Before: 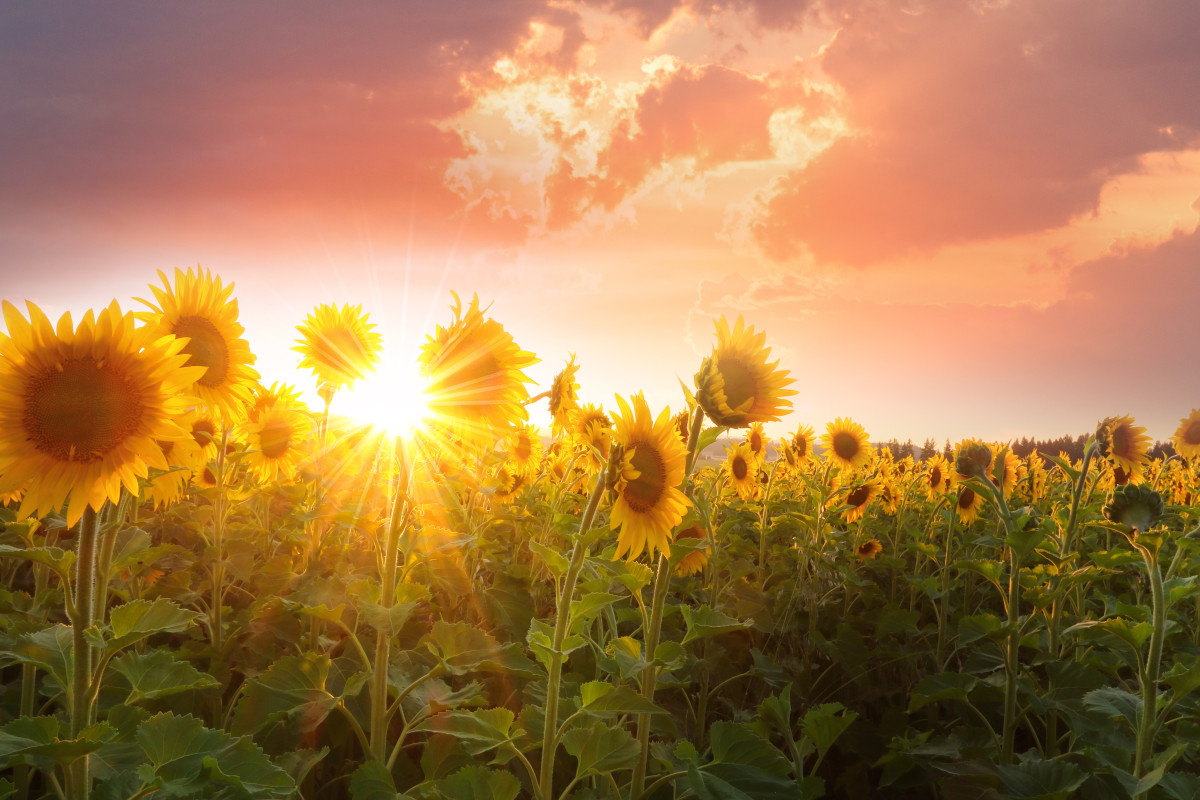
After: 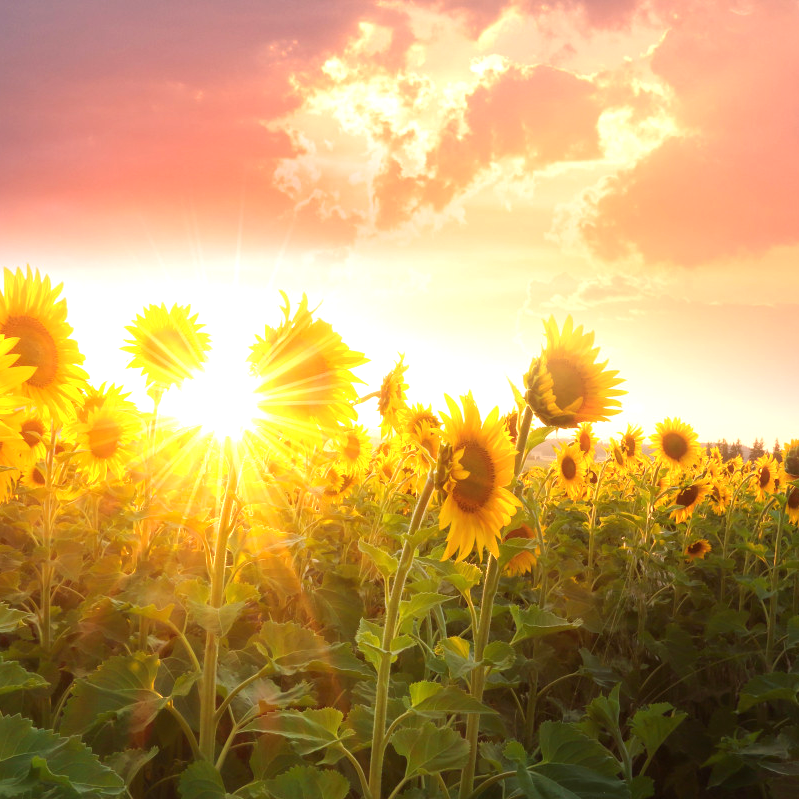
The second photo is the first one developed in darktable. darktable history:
exposure: exposure 0.6 EV, compensate highlight preservation false
crop and rotate: left 14.292%, right 19.041%
base curve: preserve colors none
